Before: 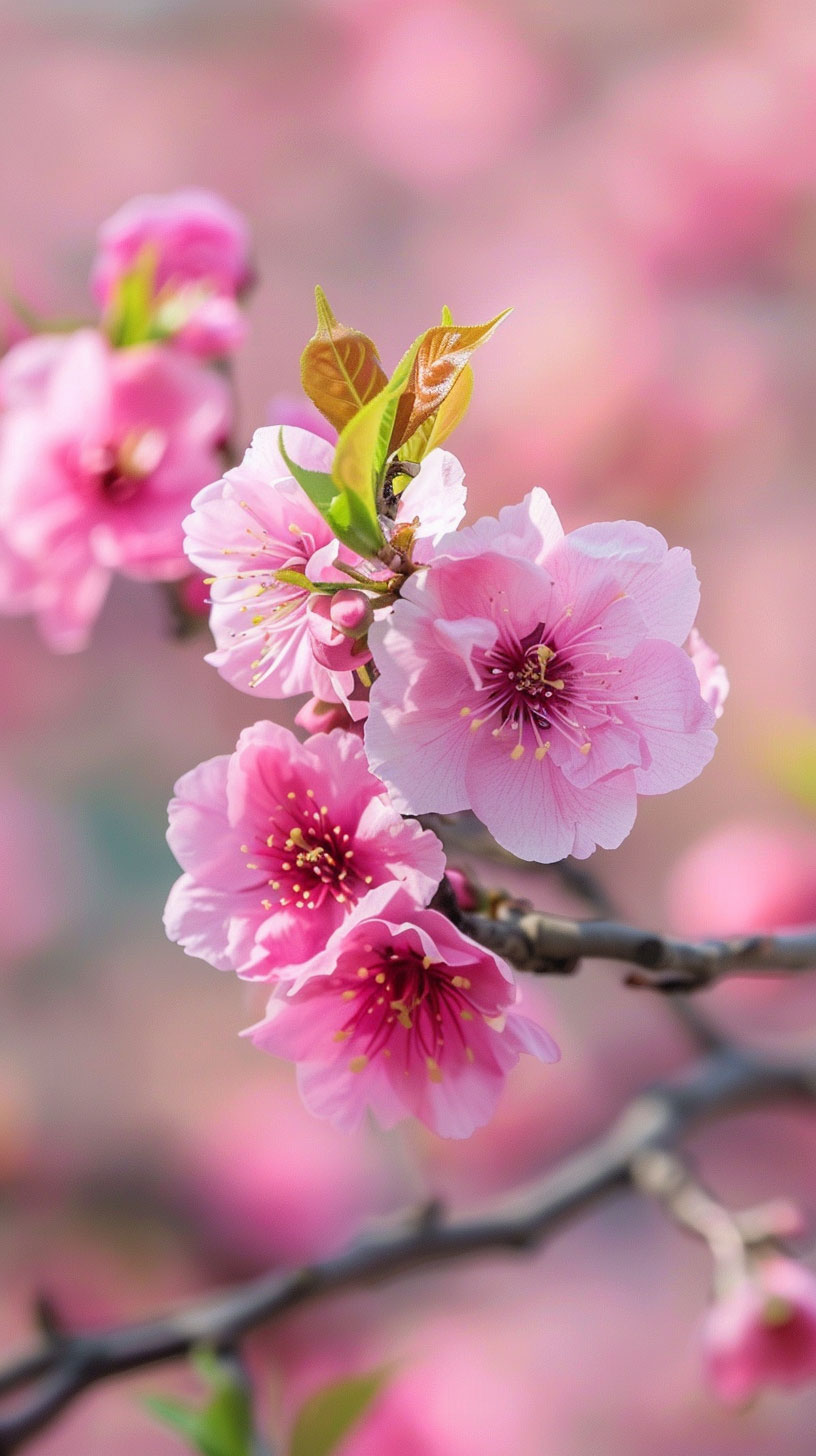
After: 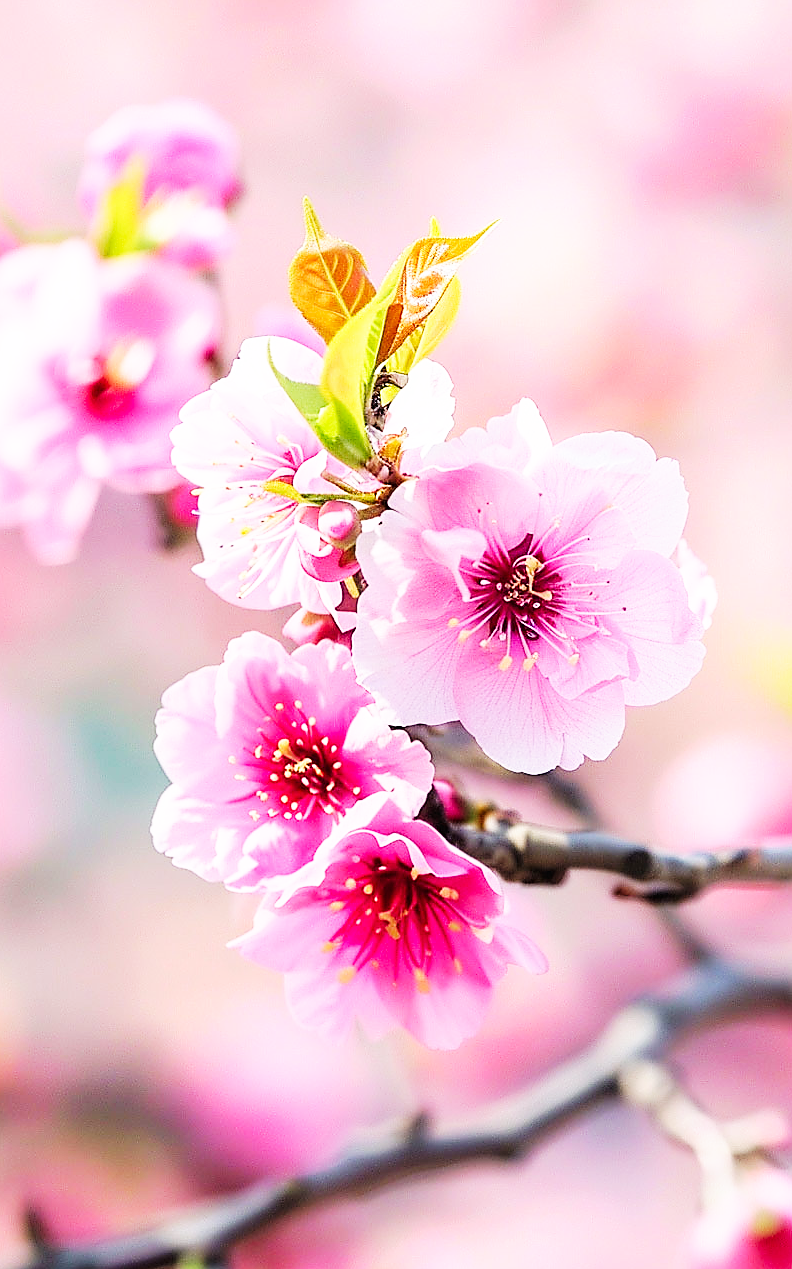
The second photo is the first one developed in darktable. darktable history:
base curve: curves: ch0 [(0, 0) (0.007, 0.004) (0.027, 0.03) (0.046, 0.07) (0.207, 0.54) (0.442, 0.872) (0.673, 0.972) (1, 1)], preserve colors none
sharpen: radius 1.4, amount 1.25, threshold 0.7
crop: left 1.507%, top 6.147%, right 1.379%, bottom 6.637%
